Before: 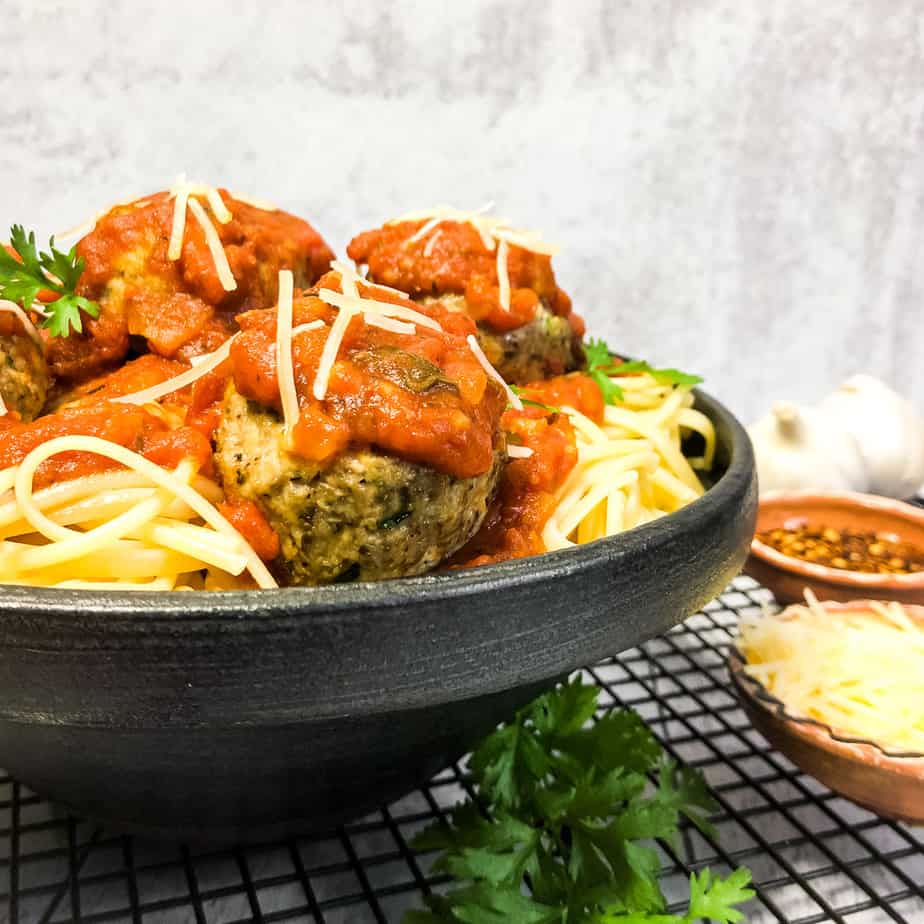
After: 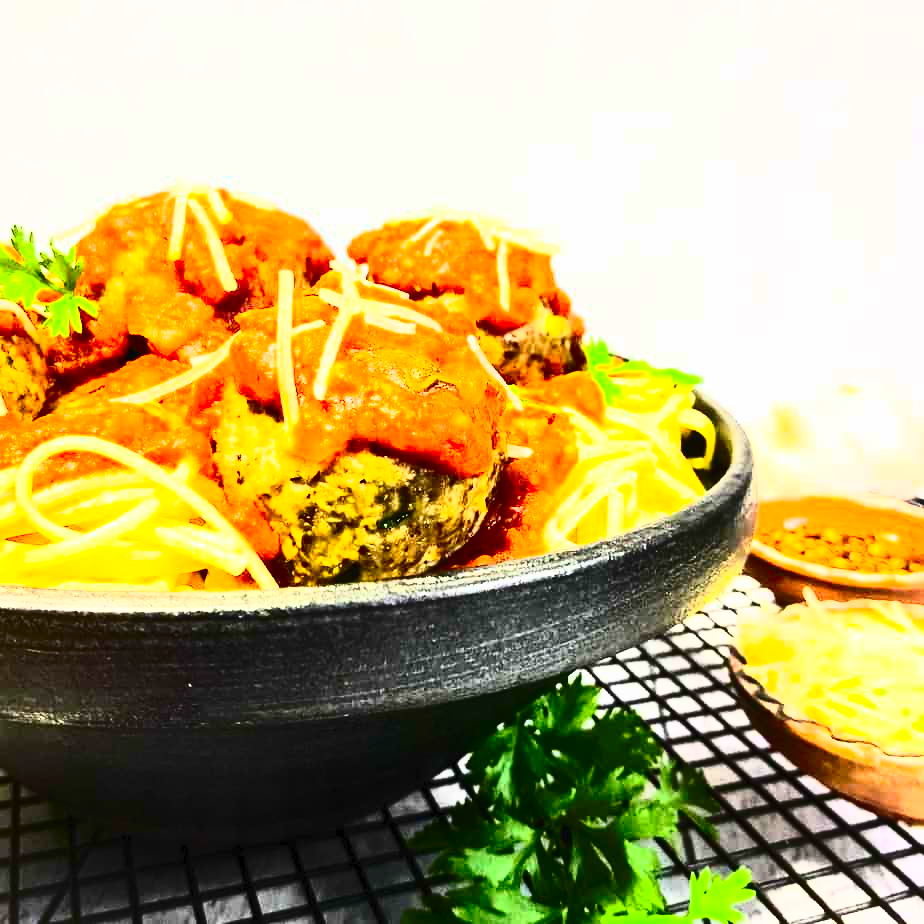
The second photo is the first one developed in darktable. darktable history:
contrast brightness saturation: contrast 0.994, brightness 0.989, saturation 0.993
tone curve: curves: ch0 [(0, 0) (0.179, 0.073) (0.265, 0.147) (0.463, 0.553) (0.51, 0.635) (0.716, 0.863) (1, 0.997)], color space Lab, independent channels, preserve colors none
